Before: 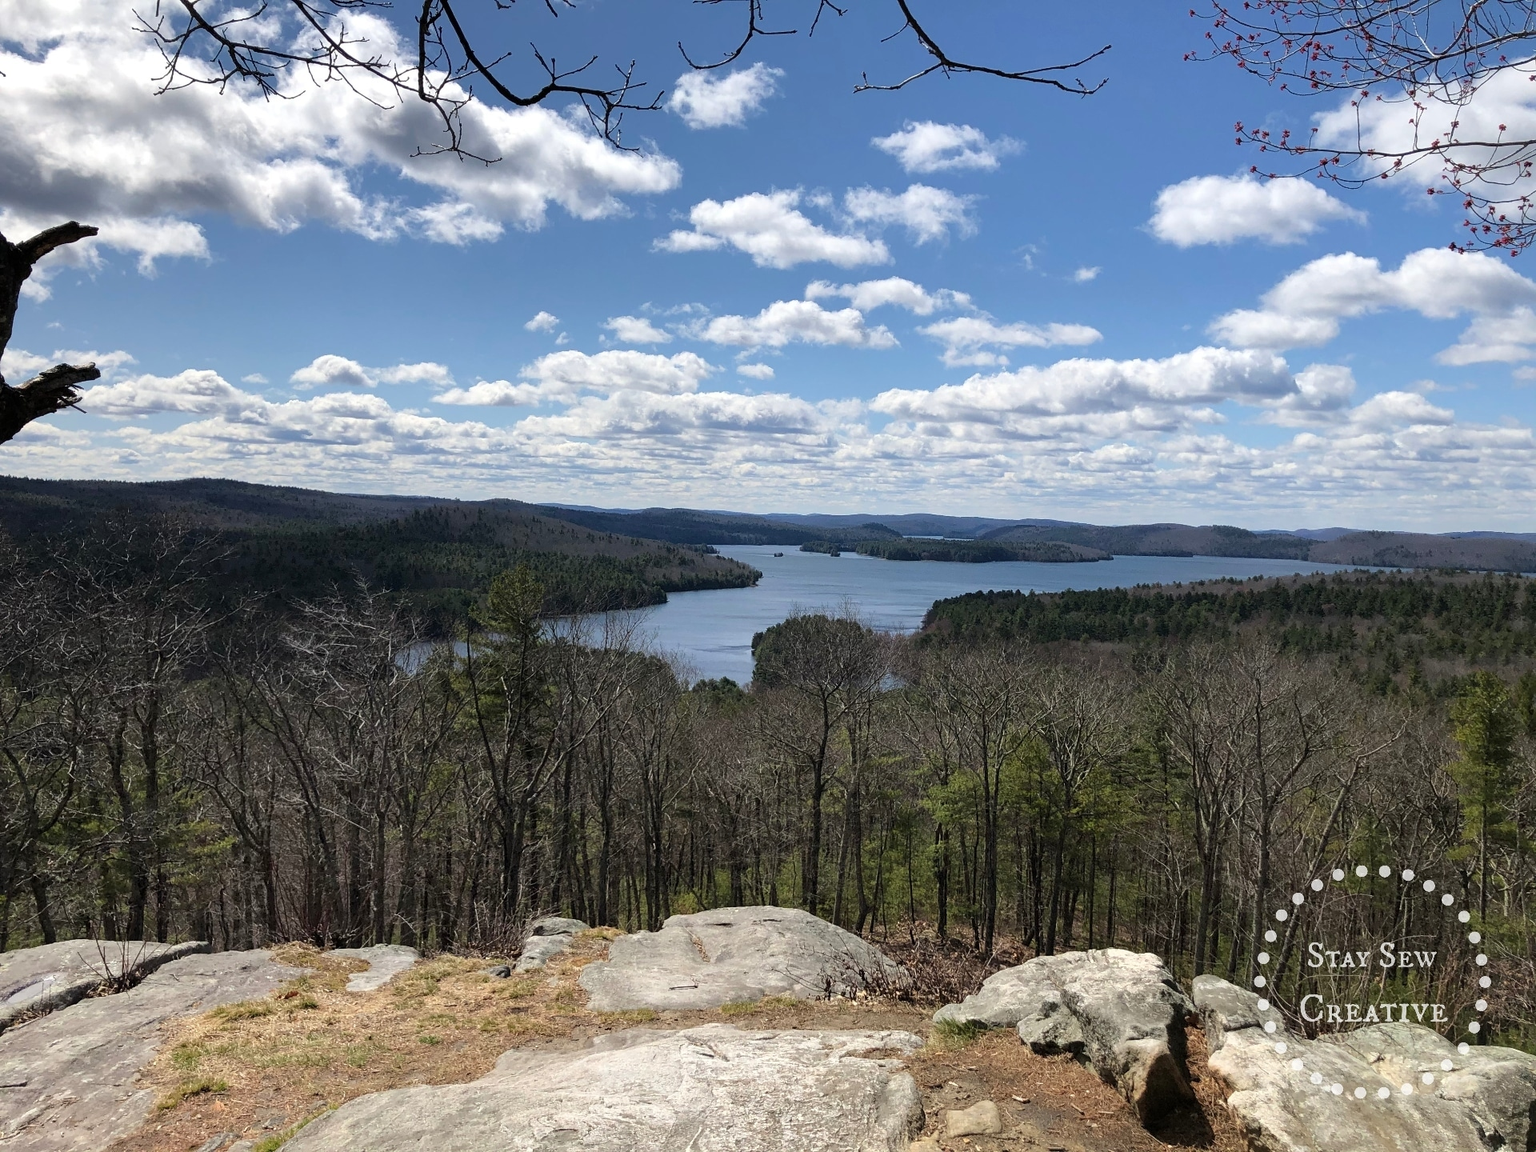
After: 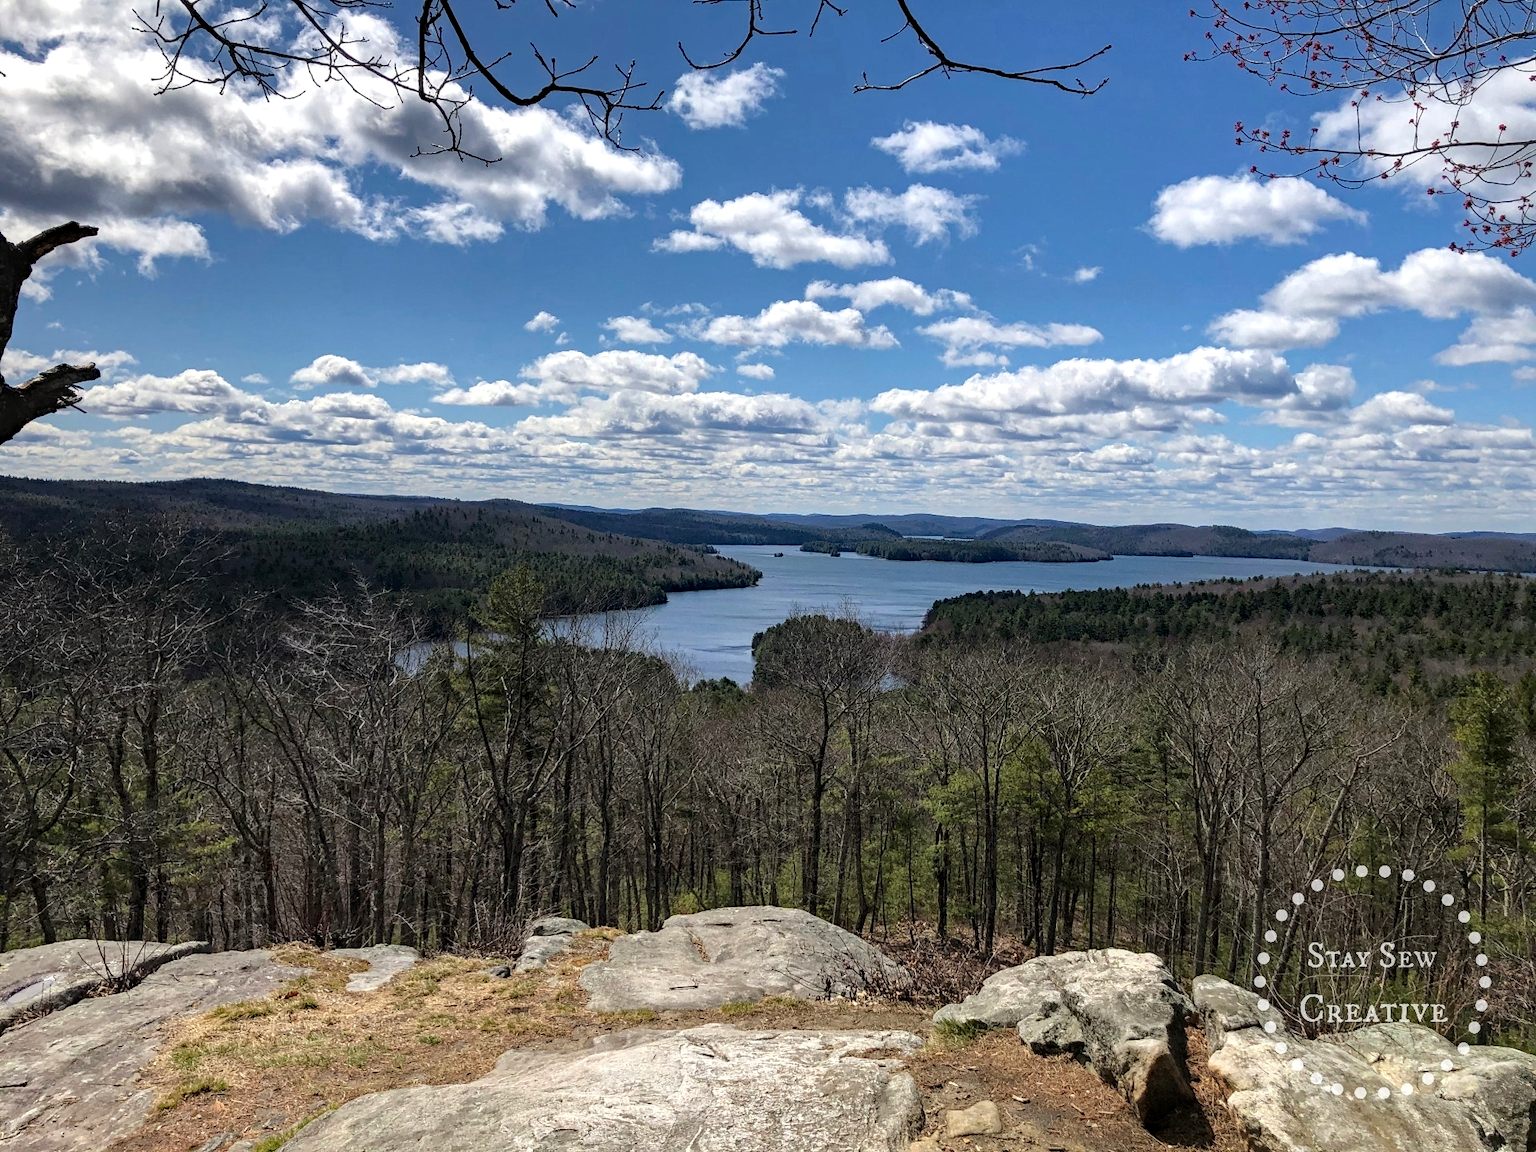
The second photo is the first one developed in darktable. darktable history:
local contrast: on, module defaults
haze removal: strength 0.29, distance 0.25, compatibility mode true, adaptive false
